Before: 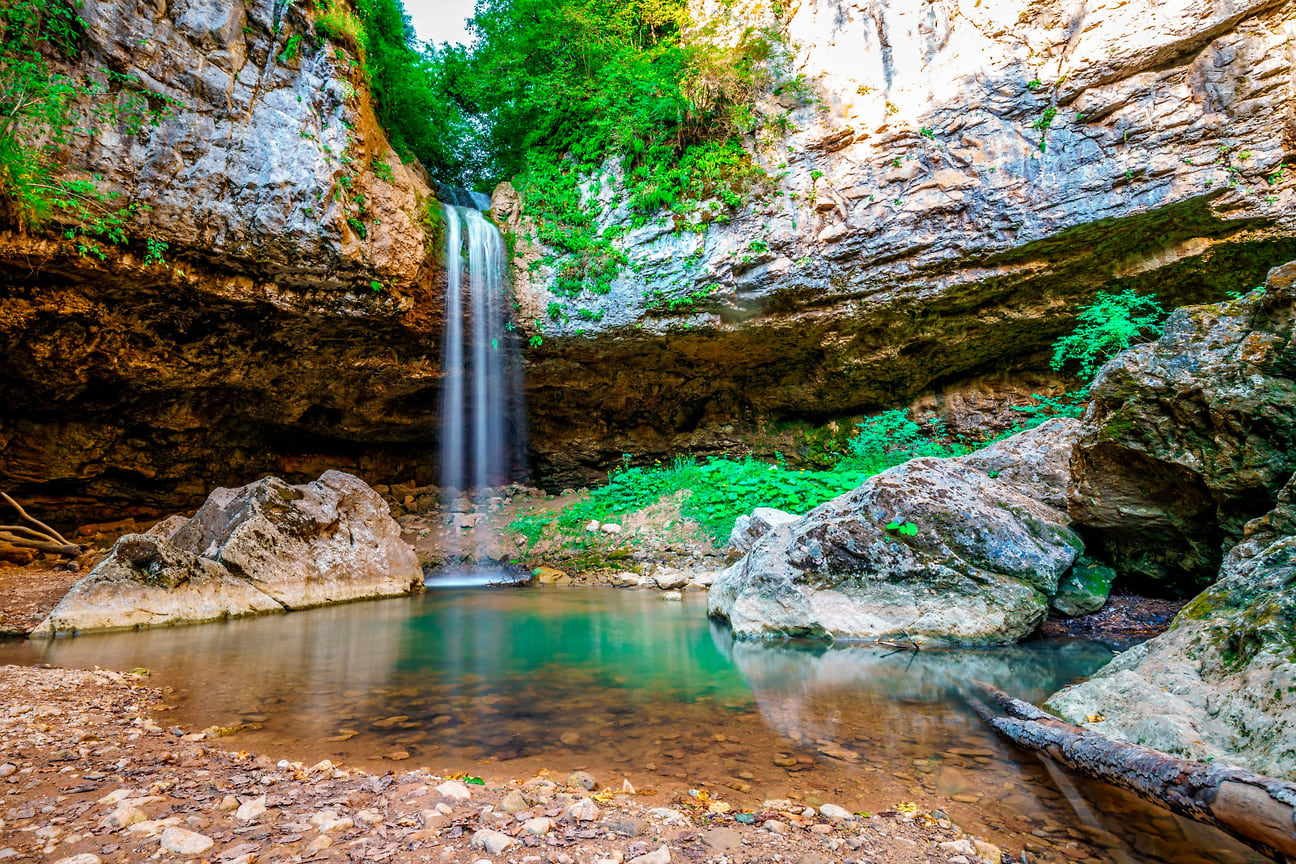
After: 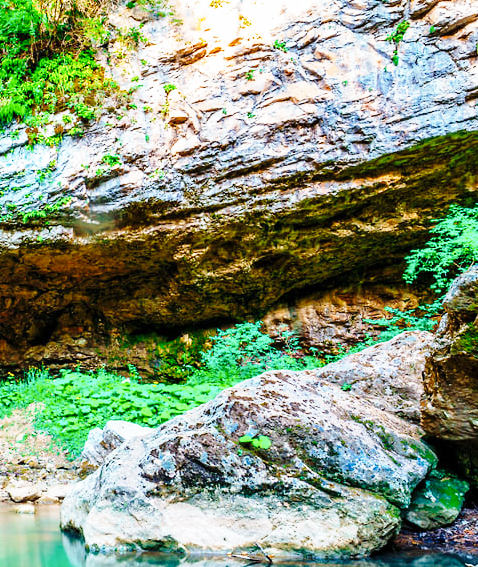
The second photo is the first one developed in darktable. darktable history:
base curve: curves: ch0 [(0, 0) (0.028, 0.03) (0.121, 0.232) (0.46, 0.748) (0.859, 0.968) (1, 1)], preserve colors none
crop and rotate: left 49.936%, top 10.094%, right 13.136%, bottom 24.256%
